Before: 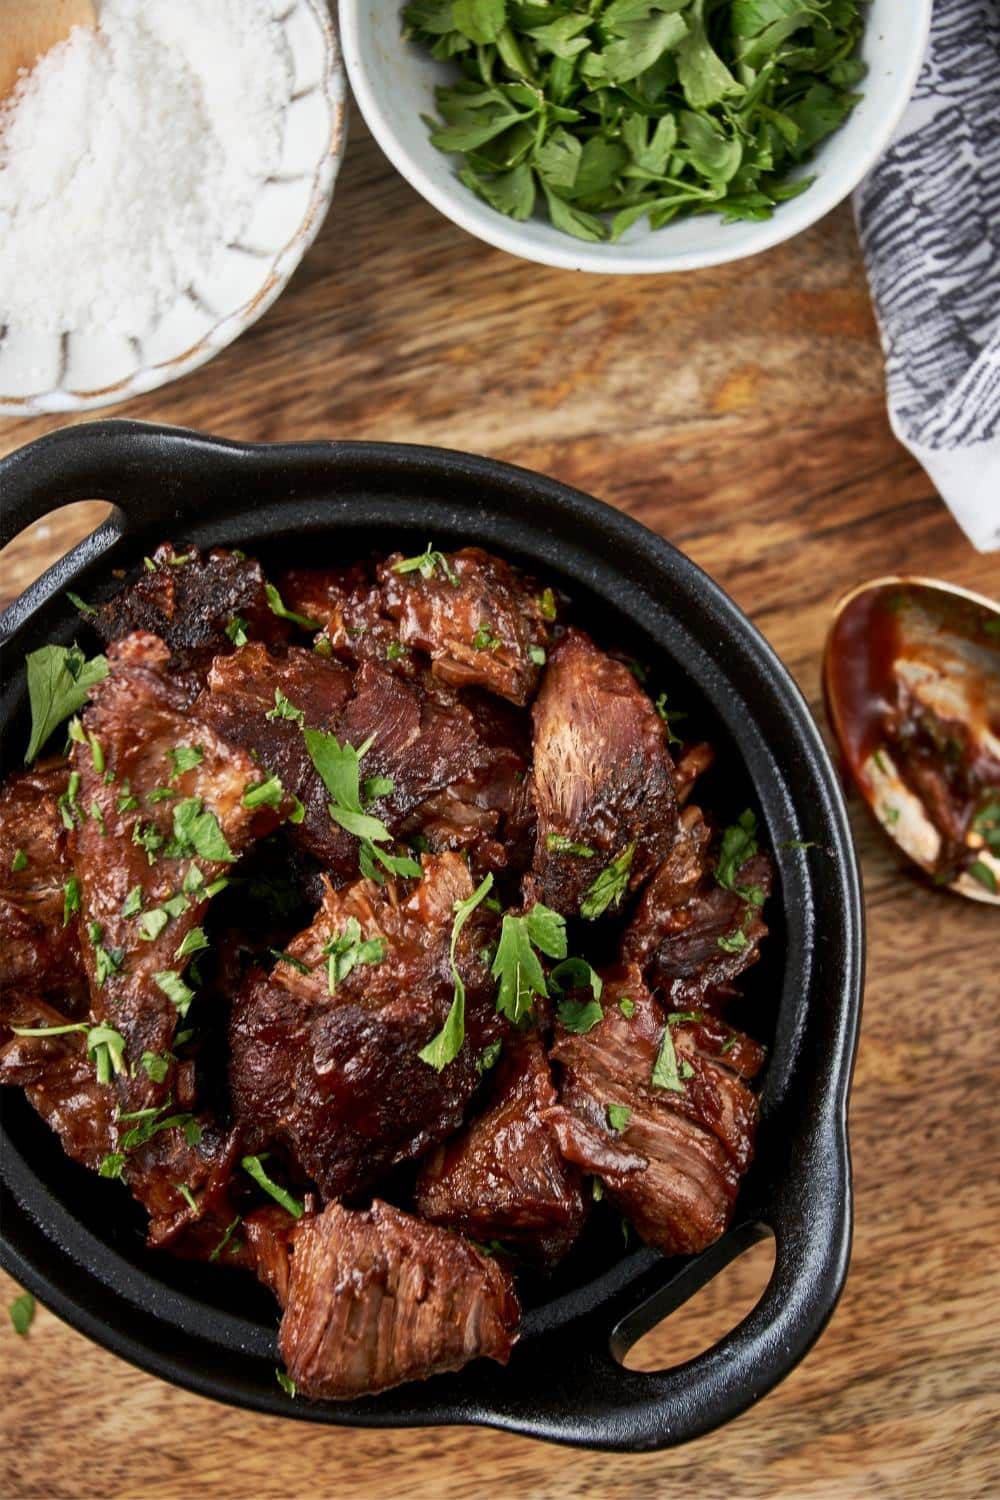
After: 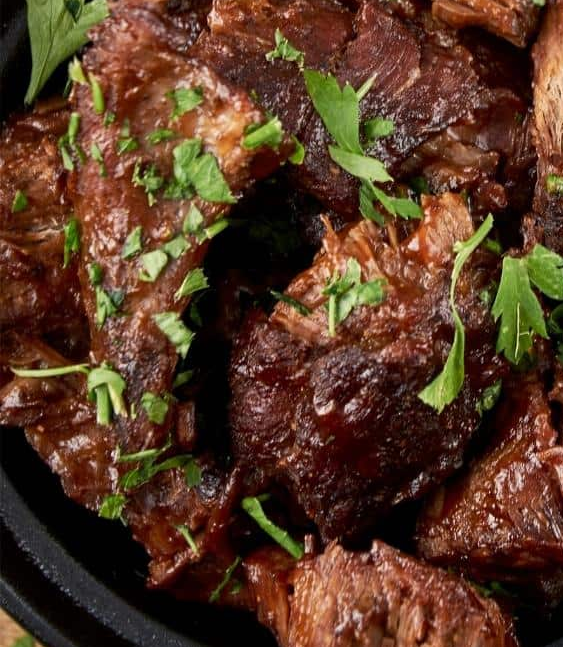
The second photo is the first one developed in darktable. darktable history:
crop: top 43.977%, right 43.667%, bottom 12.871%
base curve: preserve colors none
